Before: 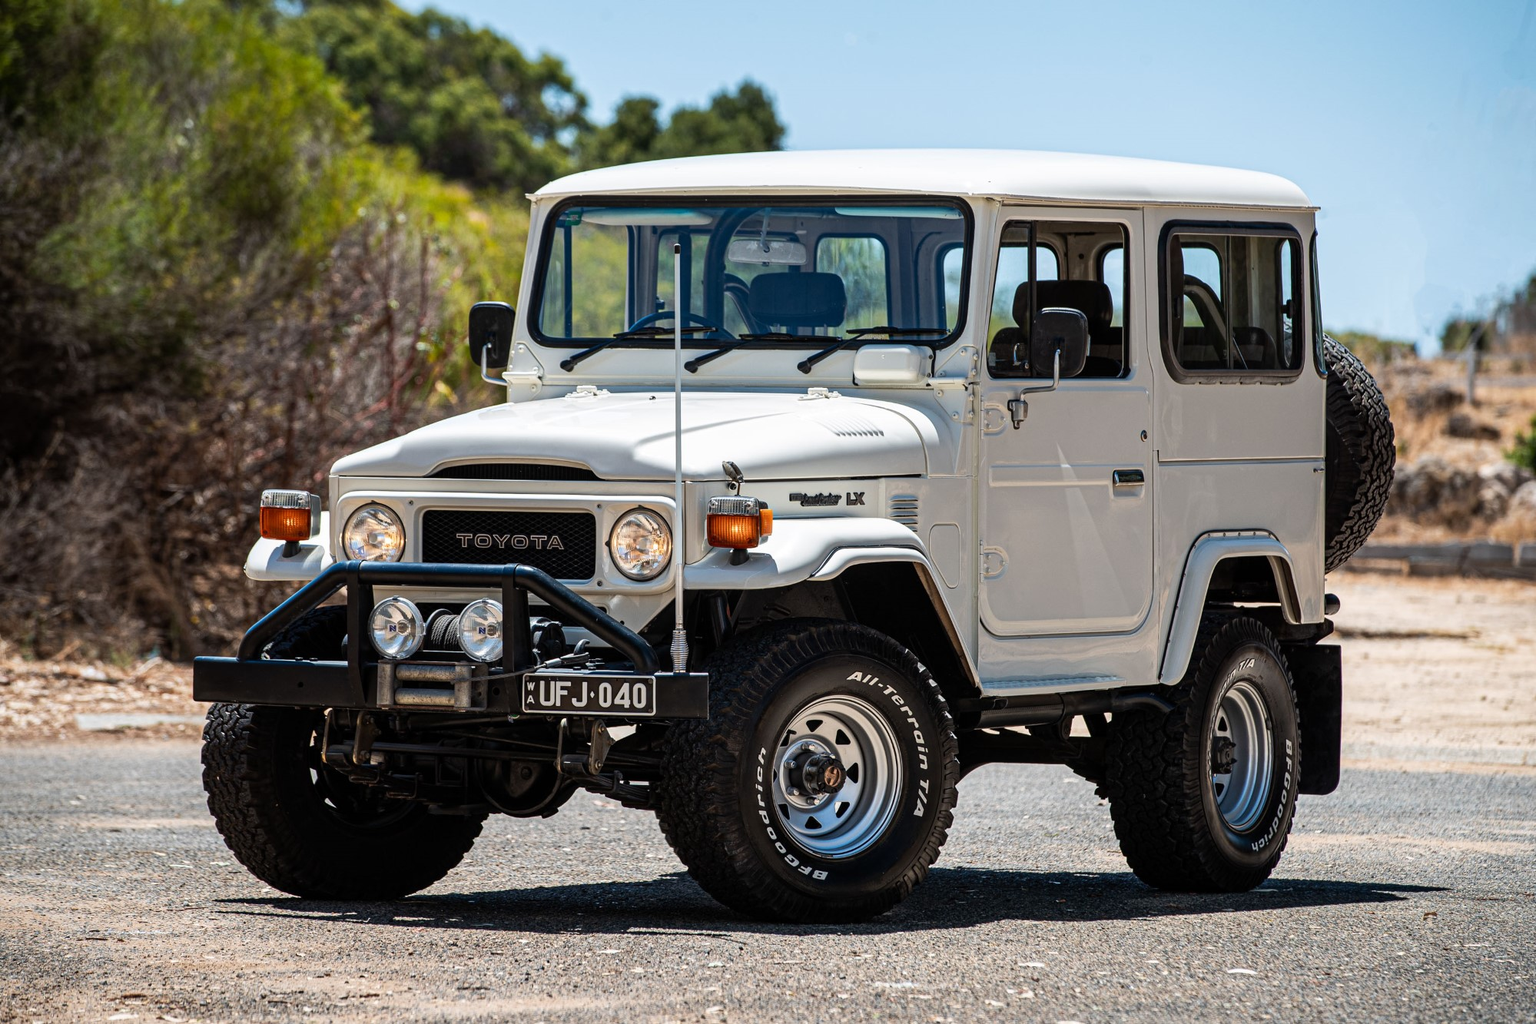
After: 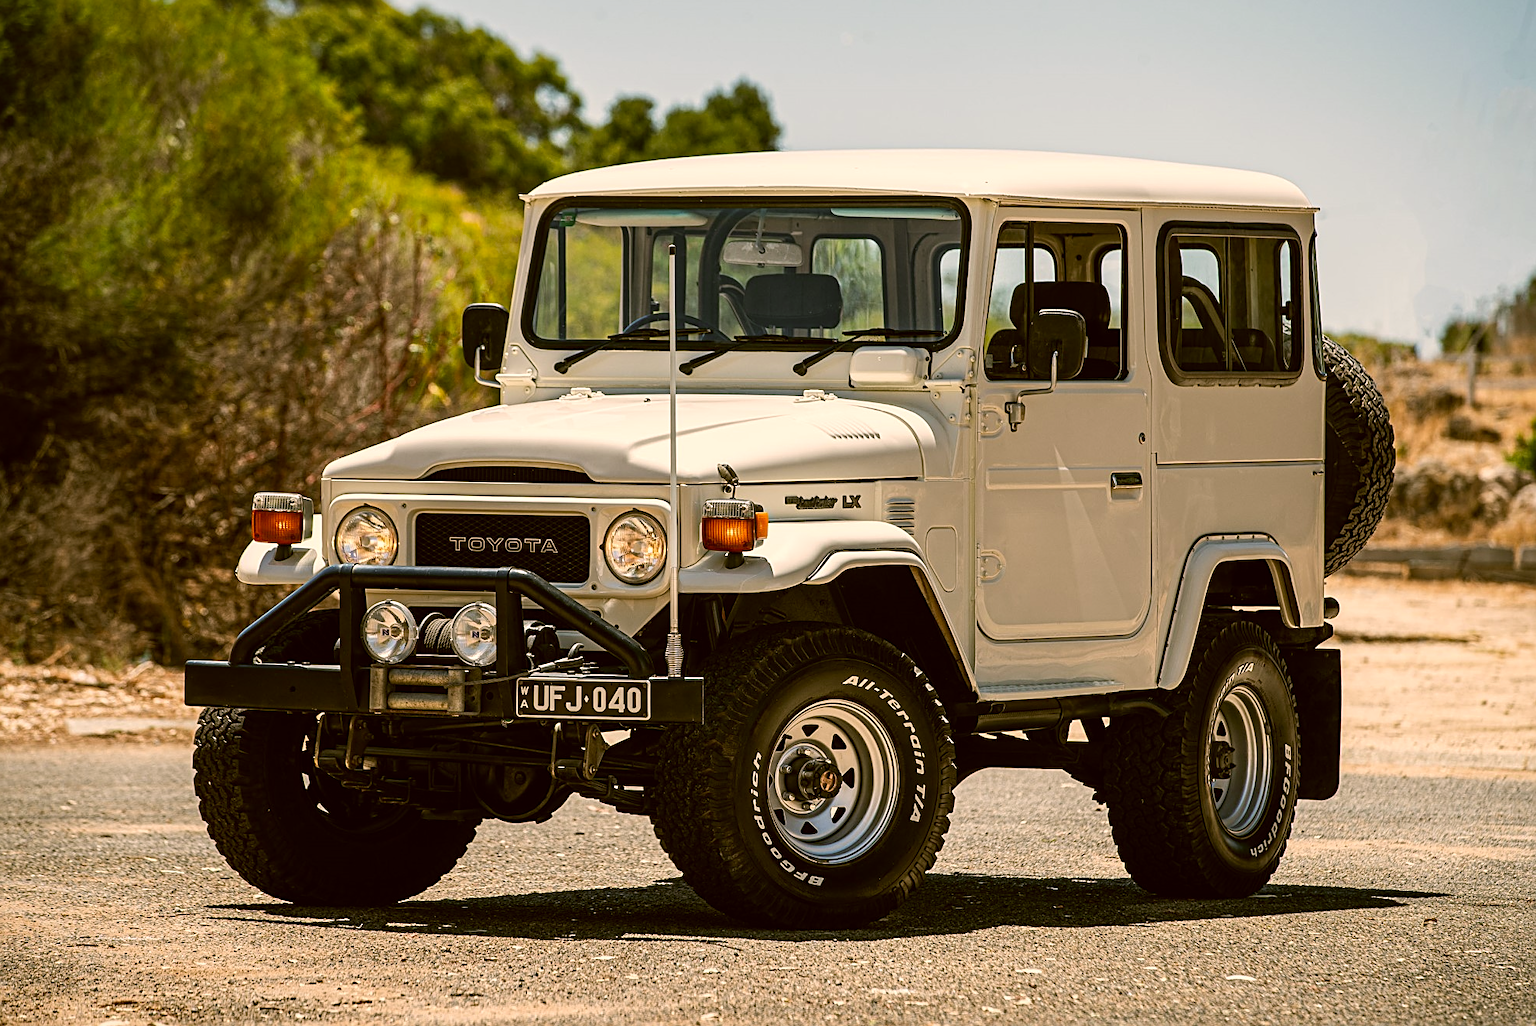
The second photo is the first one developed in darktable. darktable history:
crop and rotate: left 0.674%, top 0.141%, bottom 0.301%
color correction: highlights a* 8.64, highlights b* 15.72, shadows a* -0.464, shadows b* 25.93
sharpen: on, module defaults
